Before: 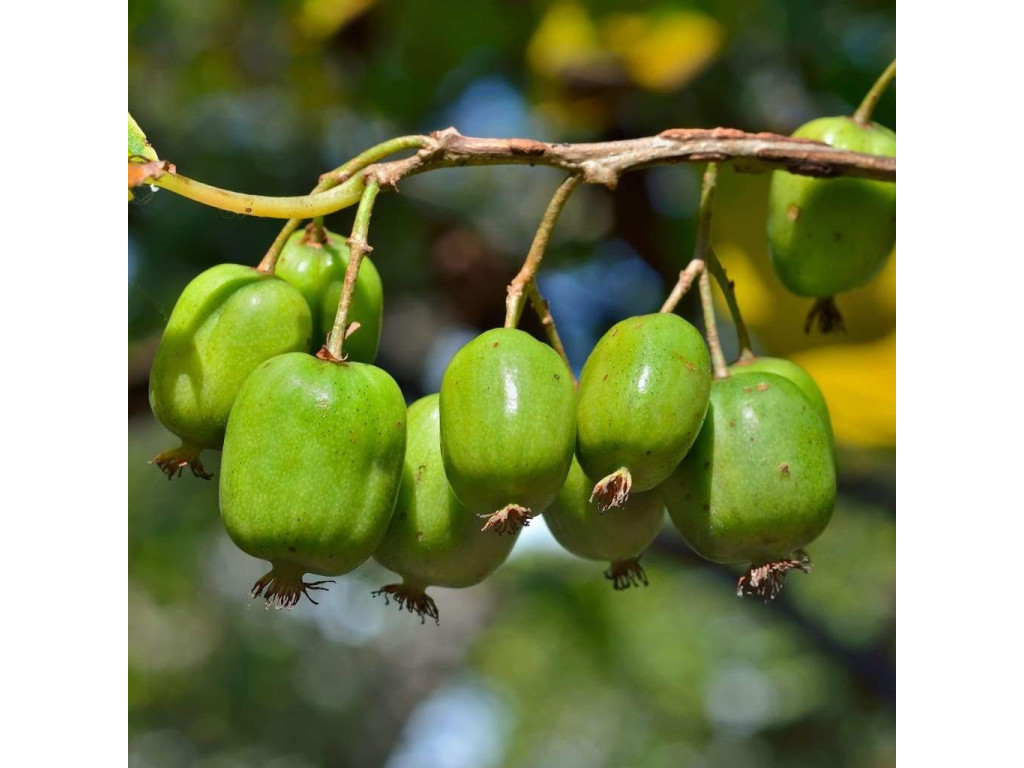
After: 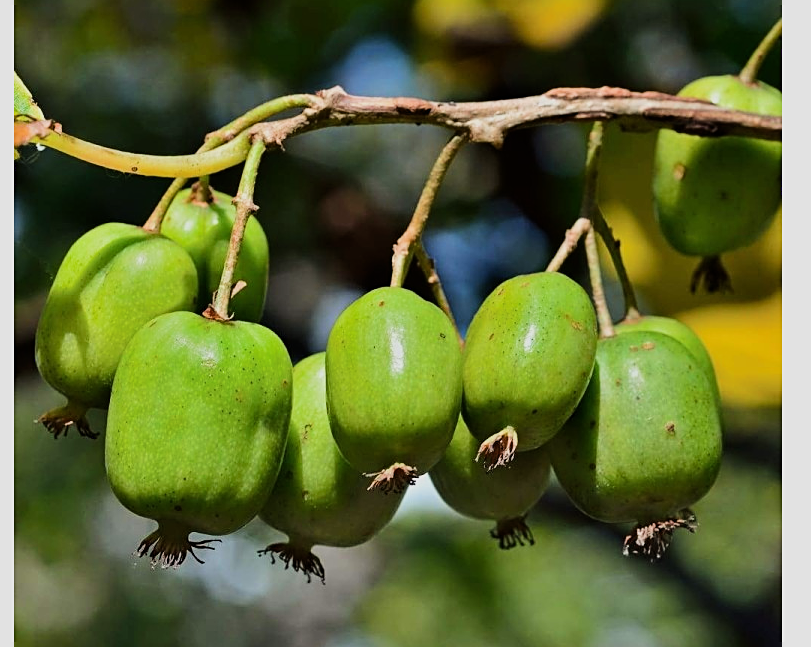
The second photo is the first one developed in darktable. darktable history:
filmic rgb: black relative exposure -7.5 EV, white relative exposure 5 EV, hardness 3.31, contrast 1.3, contrast in shadows safe
crop: left 11.225%, top 5.381%, right 9.565%, bottom 10.314%
sharpen: on, module defaults
